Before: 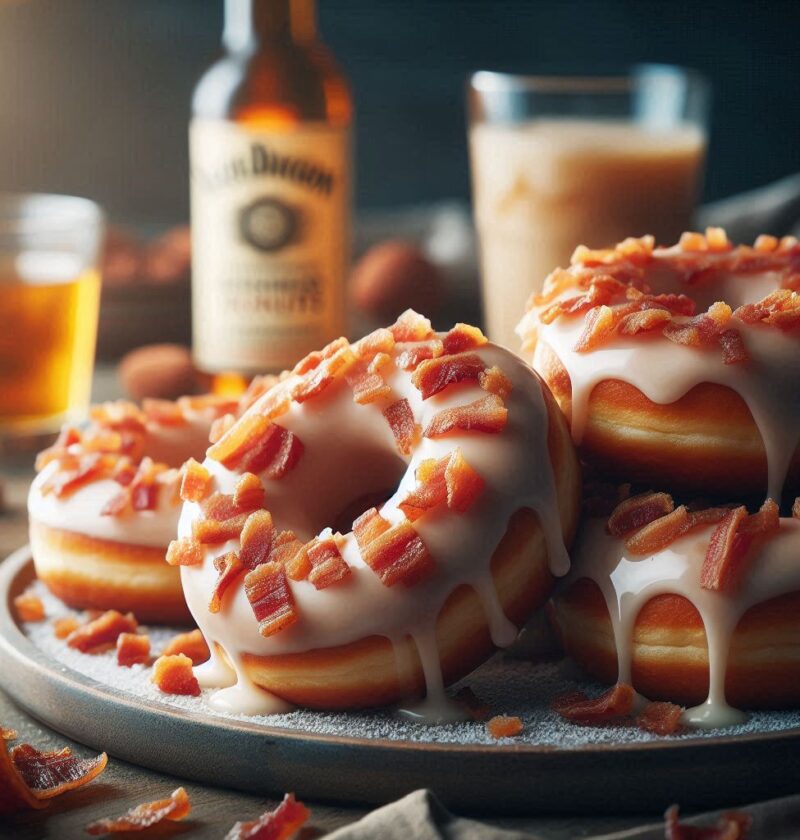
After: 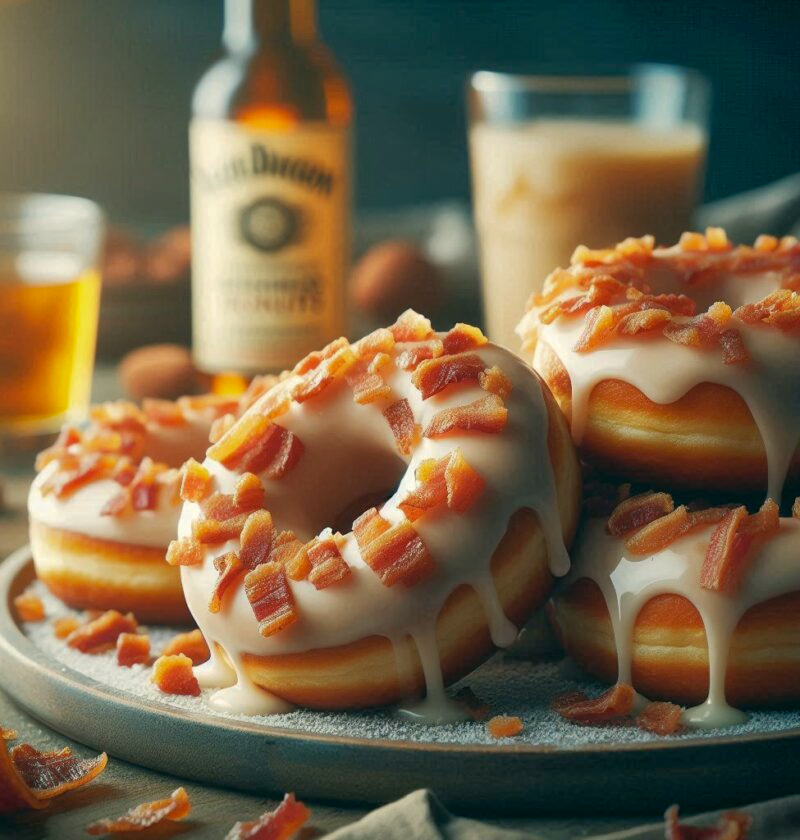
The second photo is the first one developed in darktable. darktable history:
color correction: highlights a* -0.482, highlights b* 9.48, shadows a* -9.48, shadows b* 0.803
shadows and highlights: on, module defaults
